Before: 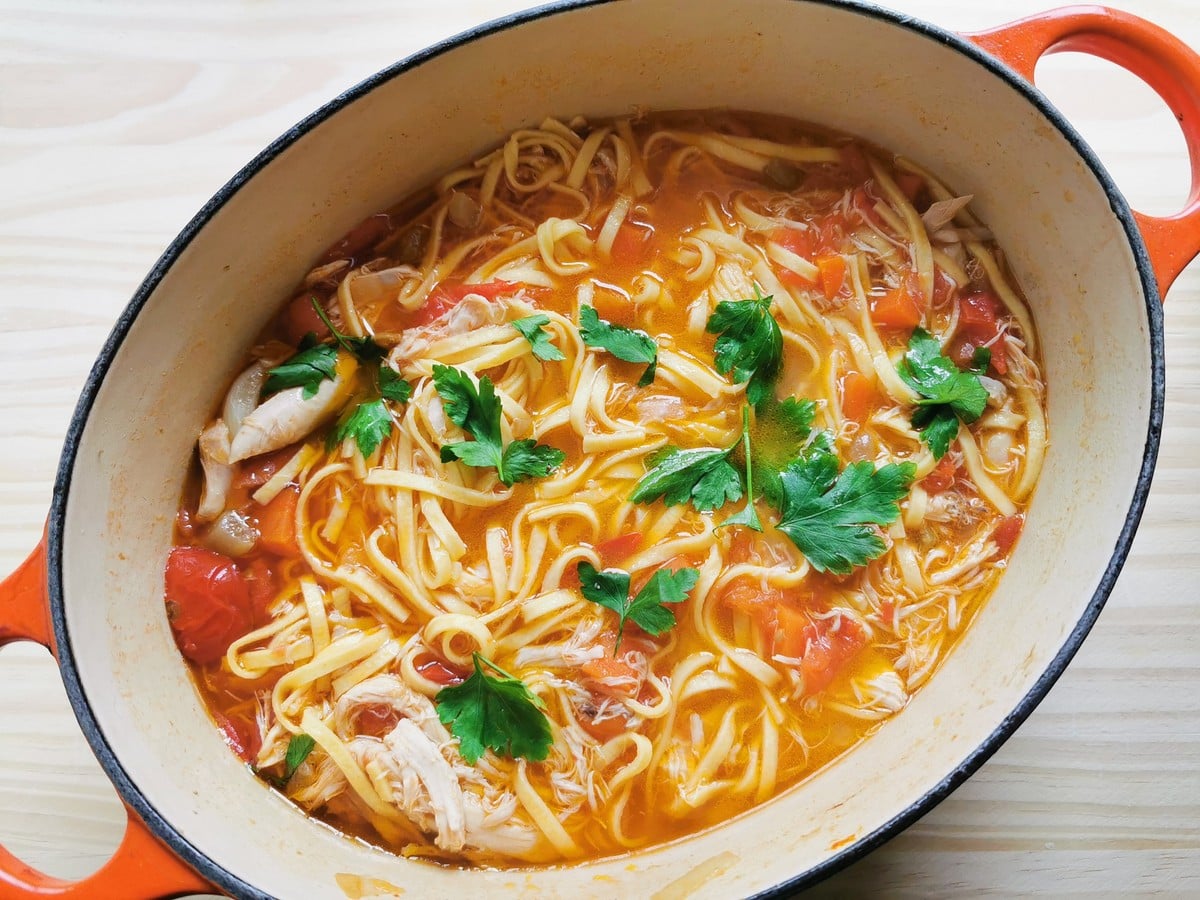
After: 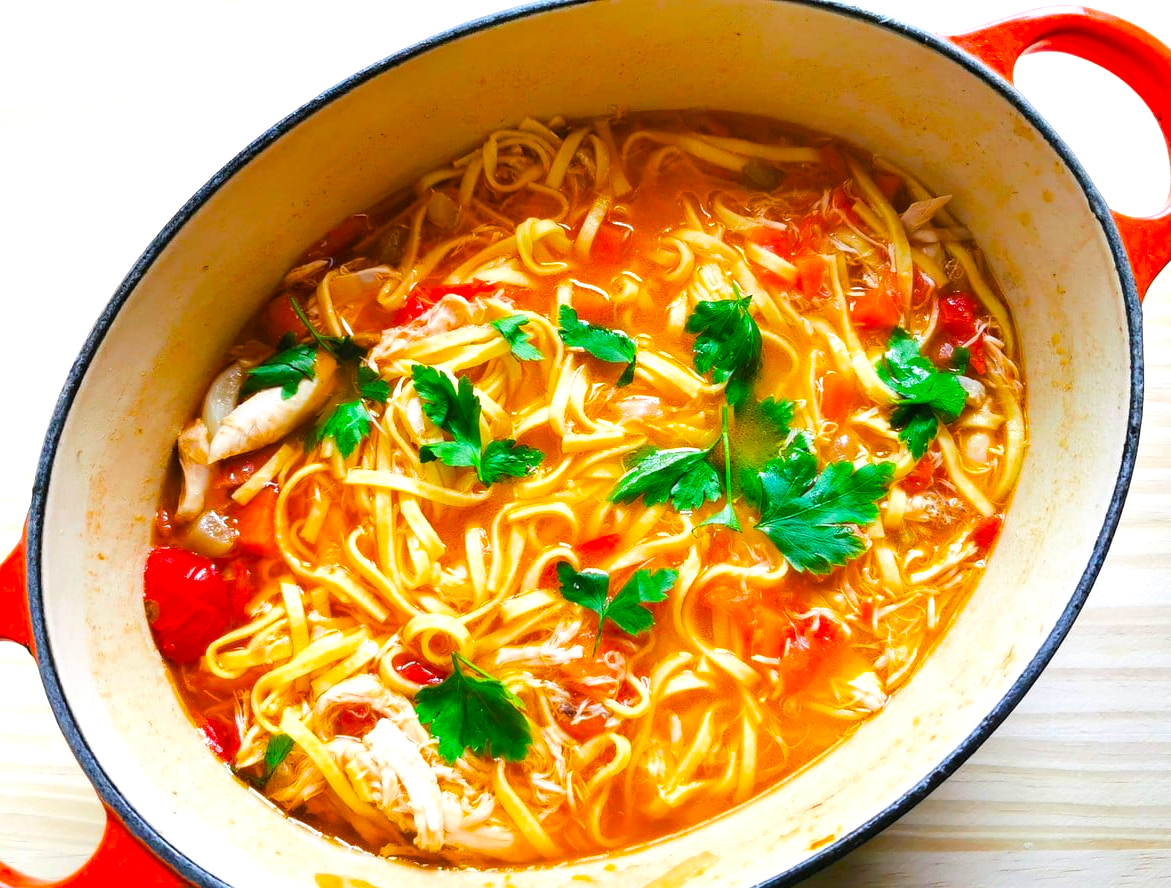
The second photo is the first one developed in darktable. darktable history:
crop and rotate: left 1.774%, right 0.633%, bottom 1.28%
exposure: exposure 0.6 EV, compensate highlight preservation false
vibrance: vibrance 67%
color balance rgb: perceptual saturation grading › global saturation 40%, global vibrance 15%
